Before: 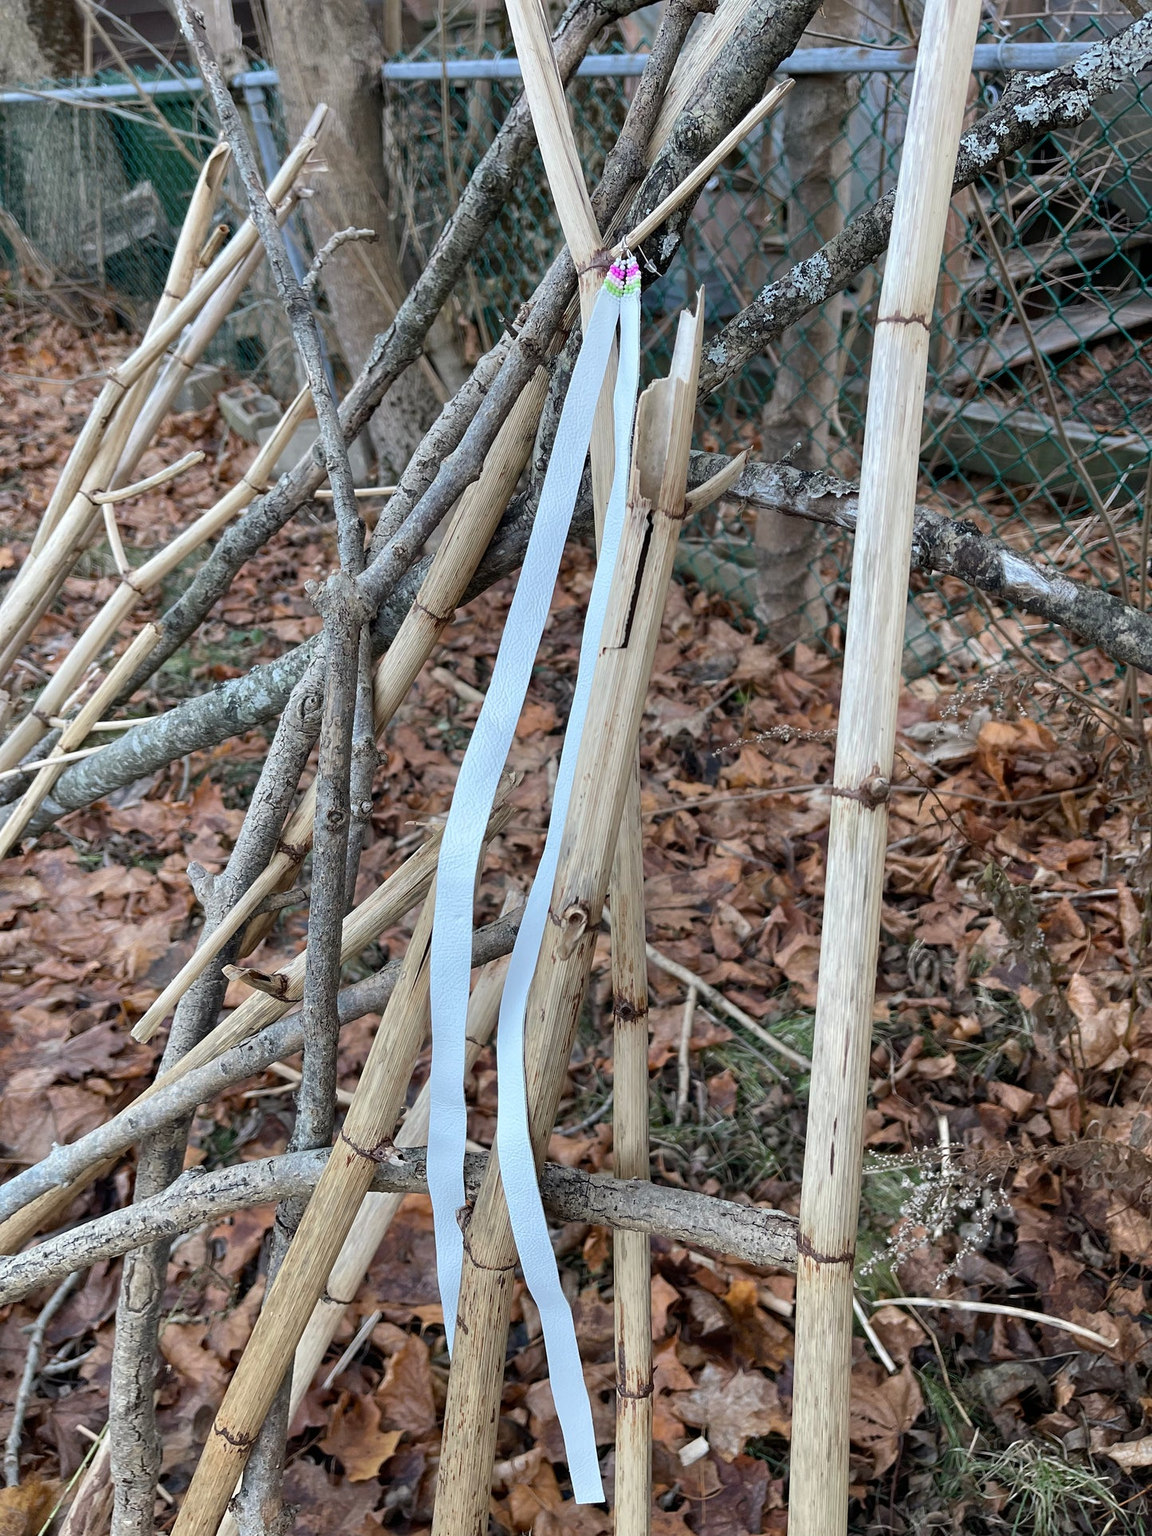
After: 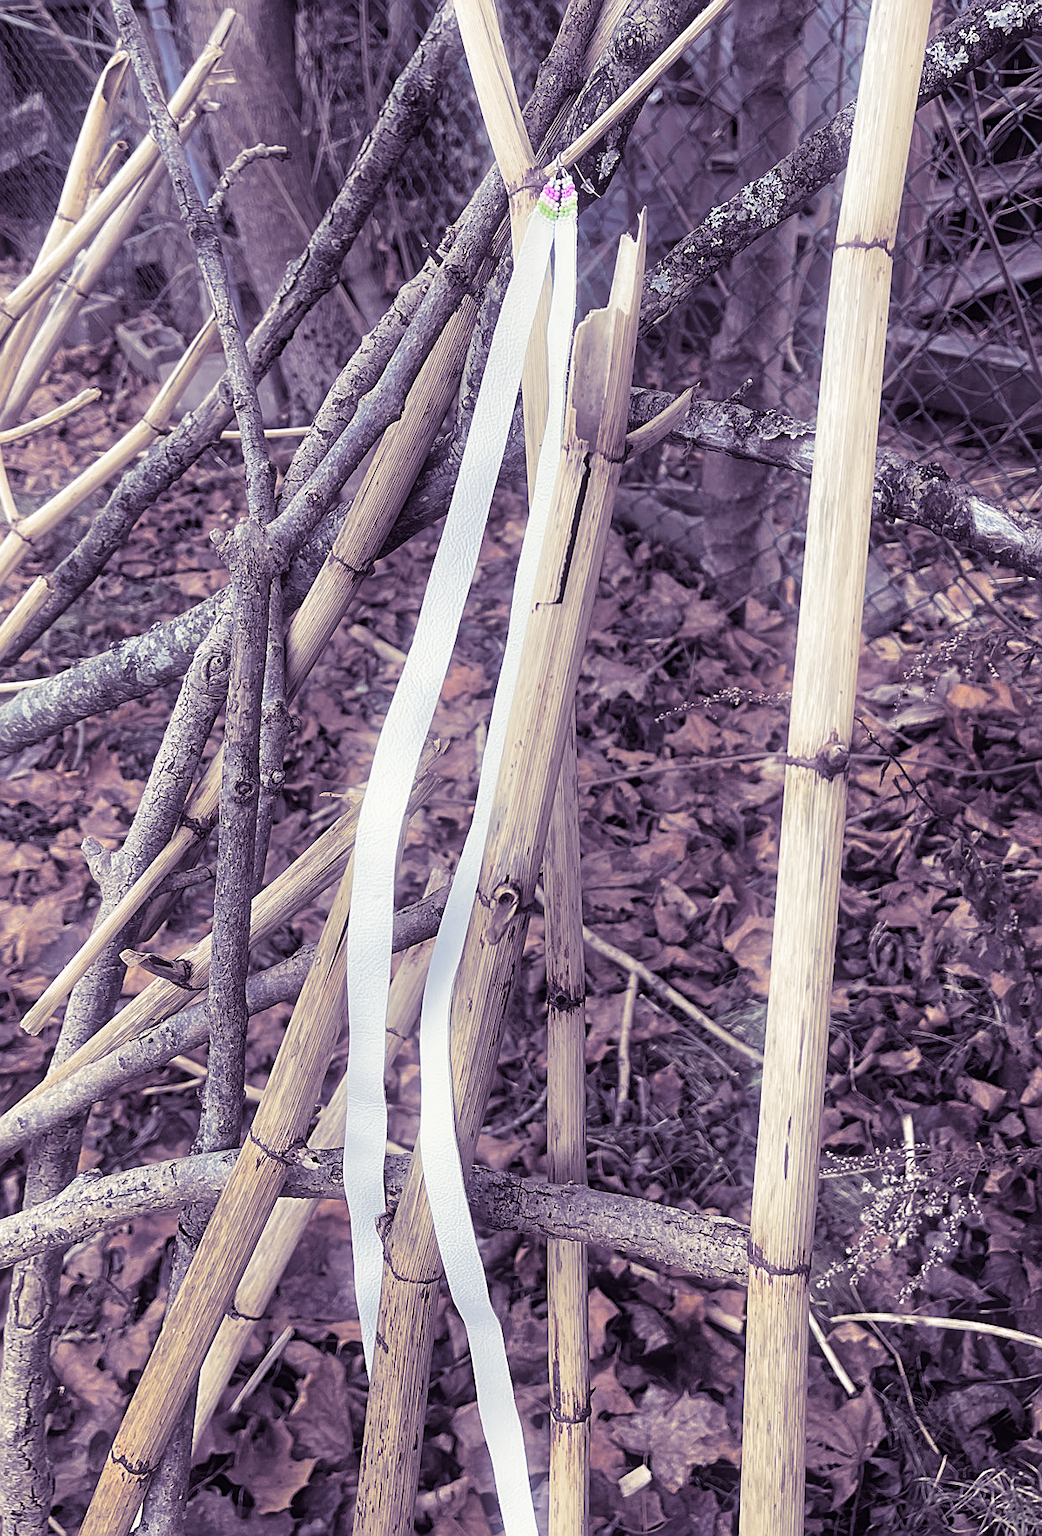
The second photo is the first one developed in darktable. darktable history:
split-toning: shadows › hue 266.4°, shadows › saturation 0.4, highlights › hue 61.2°, highlights › saturation 0.3, compress 0%
color correction: highlights a* 10.32, highlights b* 14.66, shadows a* -9.59, shadows b* -15.02
white balance: red 0.983, blue 1.036
tone equalizer: on, module defaults
shadows and highlights: shadows -24.28, highlights 49.77, soften with gaussian
sharpen: on, module defaults
crop: left 9.807%, top 6.259%, right 7.334%, bottom 2.177%
bloom: size 5%, threshold 95%, strength 15%
